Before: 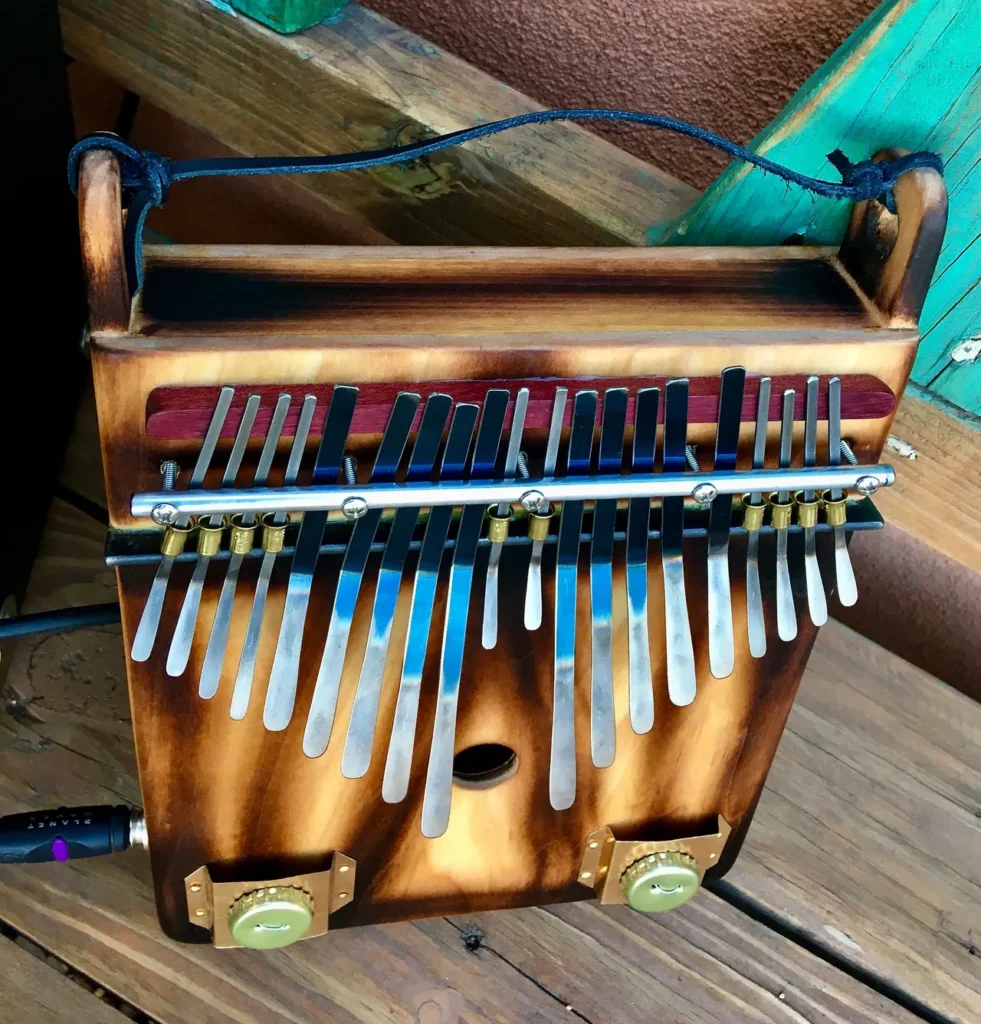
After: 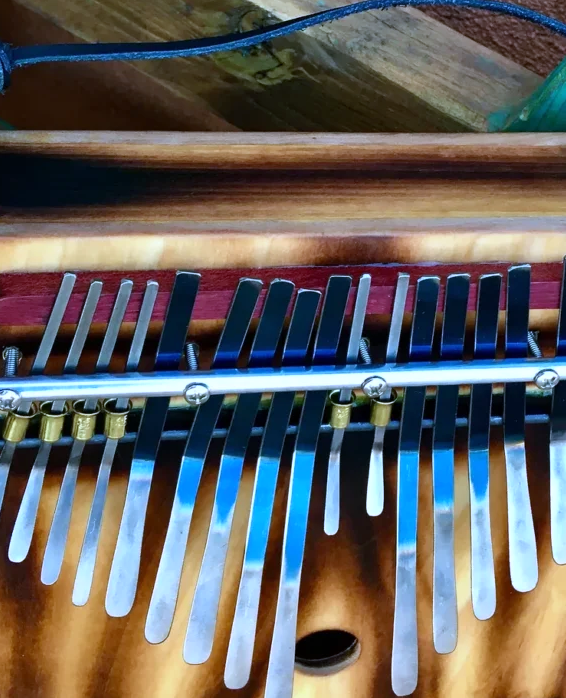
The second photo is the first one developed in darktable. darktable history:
white balance: red 0.948, green 1.02, blue 1.176
crop: left 16.202%, top 11.208%, right 26.045%, bottom 20.557%
